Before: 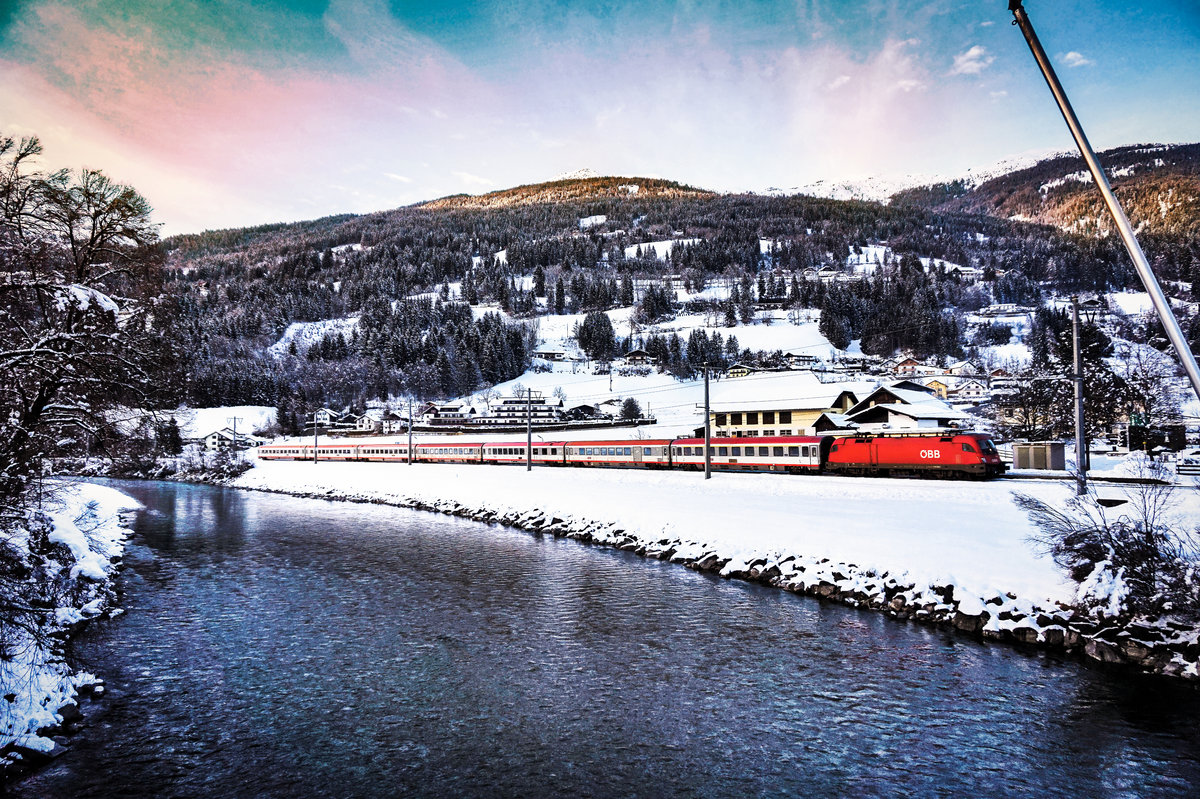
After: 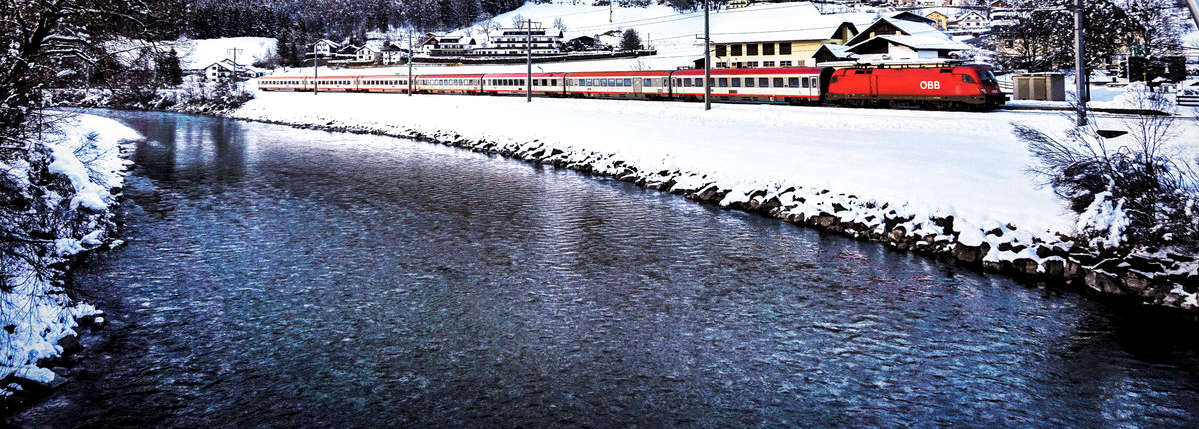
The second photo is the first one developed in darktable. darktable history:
local contrast: highlights 100%, shadows 100%, detail 131%, midtone range 0.2
crop and rotate: top 46.237%
